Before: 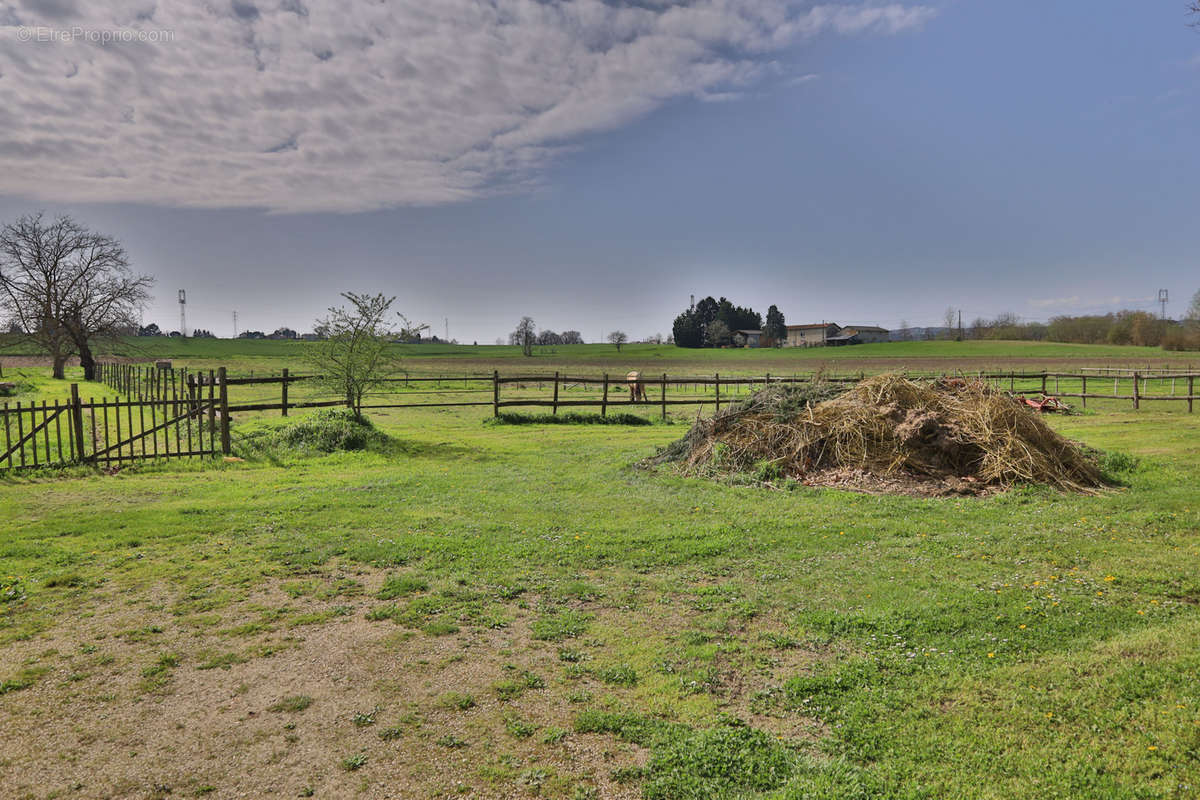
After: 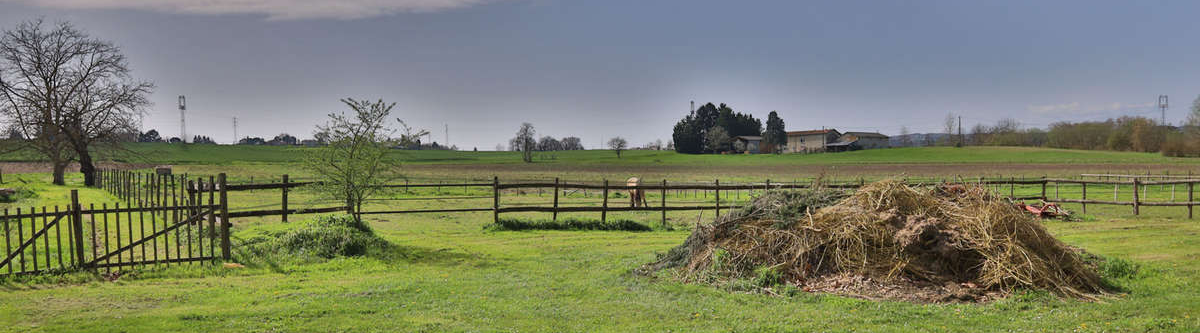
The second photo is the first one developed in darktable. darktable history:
crop and rotate: top 24.358%, bottom 33.922%
